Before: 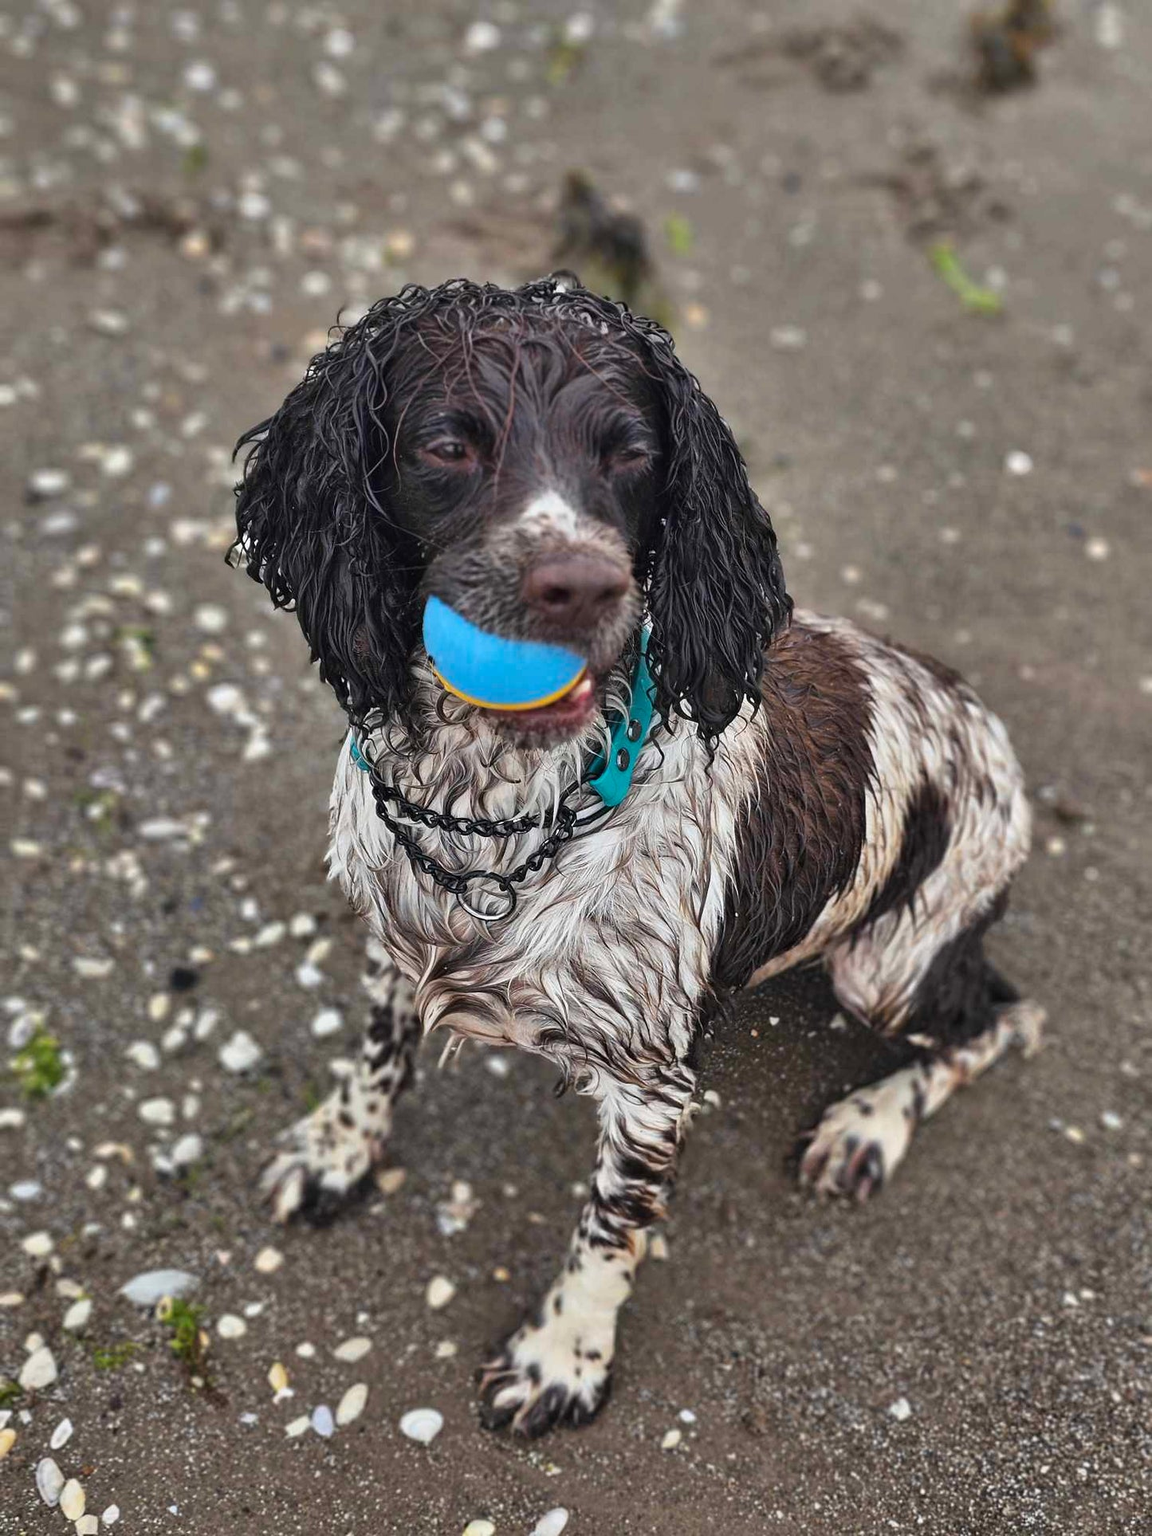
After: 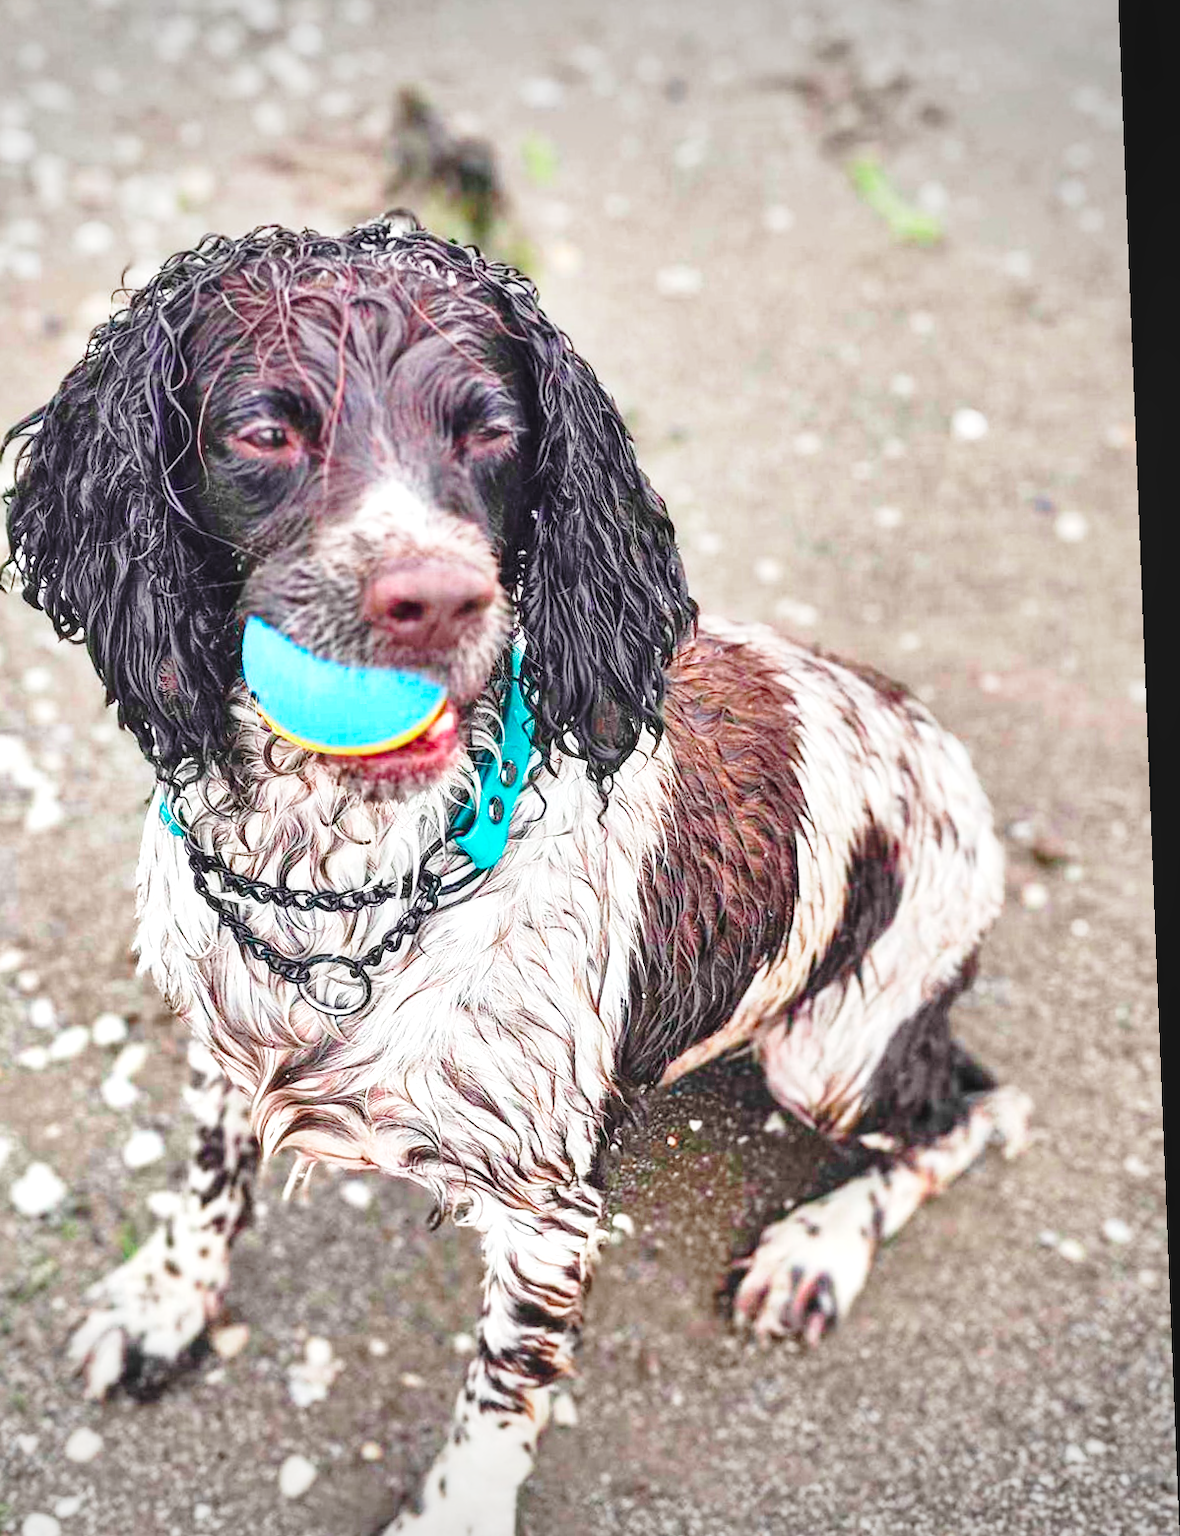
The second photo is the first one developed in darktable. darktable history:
local contrast: detail 110%
exposure: black level correction 0.001, exposure 1.116 EV, compensate highlight preservation false
rotate and perspective: rotation -2.29°, automatic cropping off
vignetting: fall-off start 100%, brightness -0.282, width/height ratio 1.31
base curve: curves: ch0 [(0, 0) (0.028, 0.03) (0.121, 0.232) (0.46, 0.748) (0.859, 0.968) (1, 1)], preserve colors none
color zones: curves: ch1 [(0.113, 0.438) (0.75, 0.5)]; ch2 [(0.12, 0.526) (0.75, 0.5)]
color contrast: green-magenta contrast 1.73, blue-yellow contrast 1.15
crop and rotate: left 20.74%, top 7.912%, right 0.375%, bottom 13.378%
